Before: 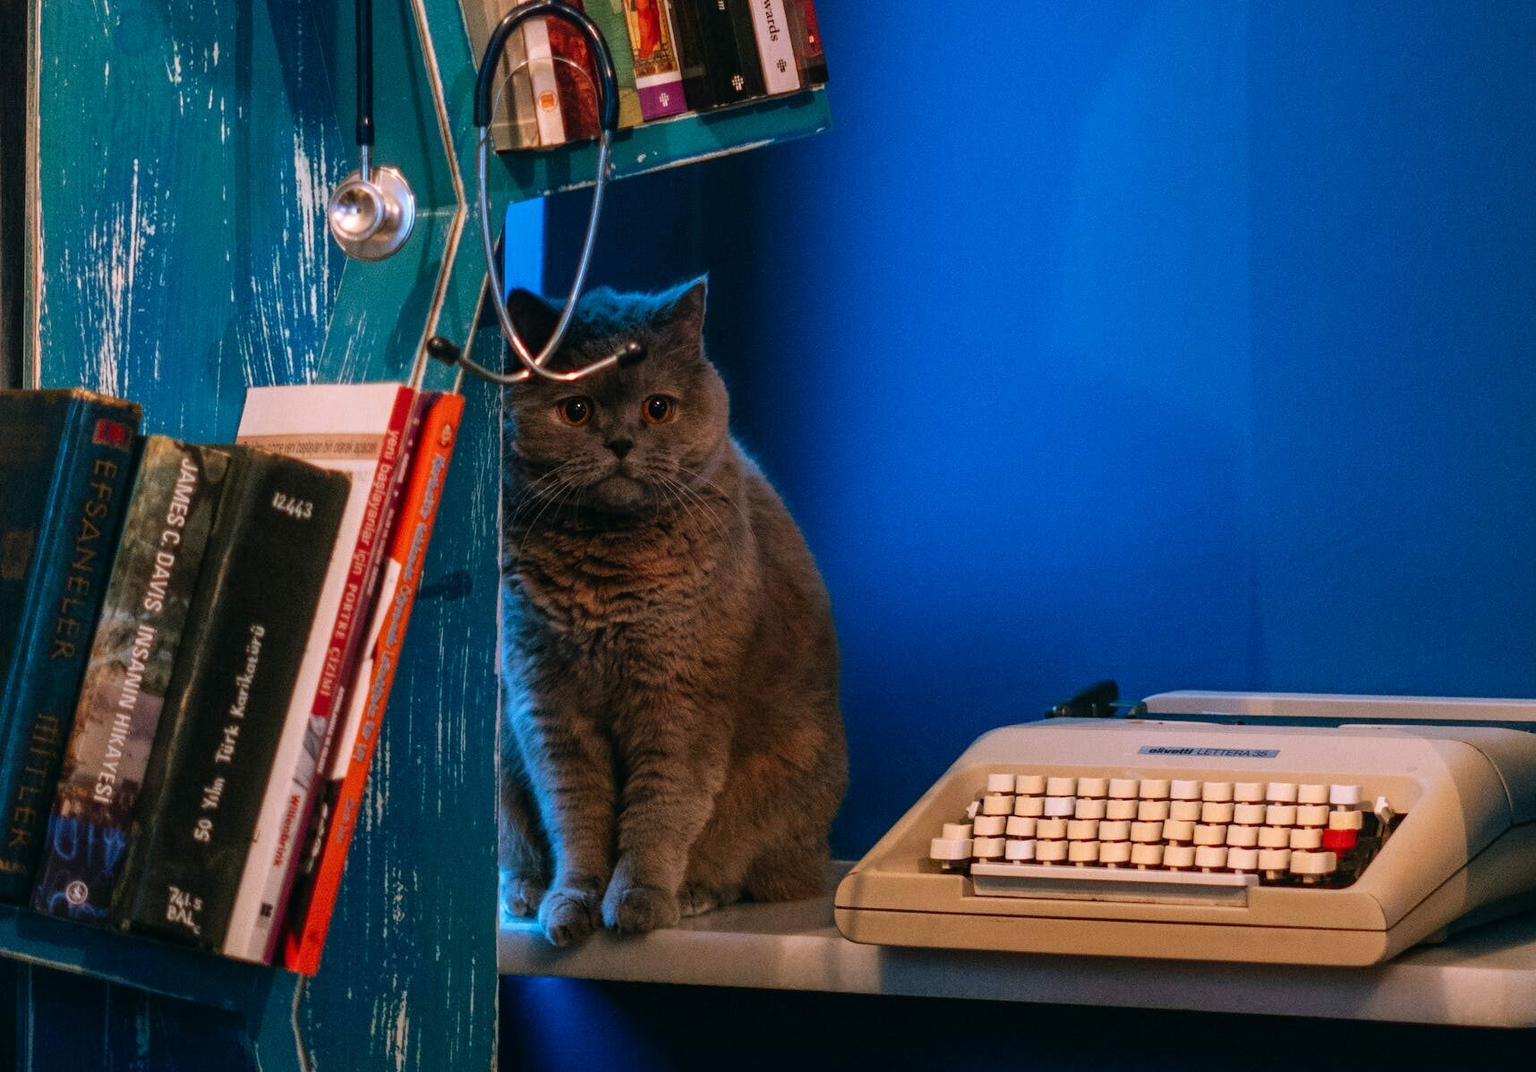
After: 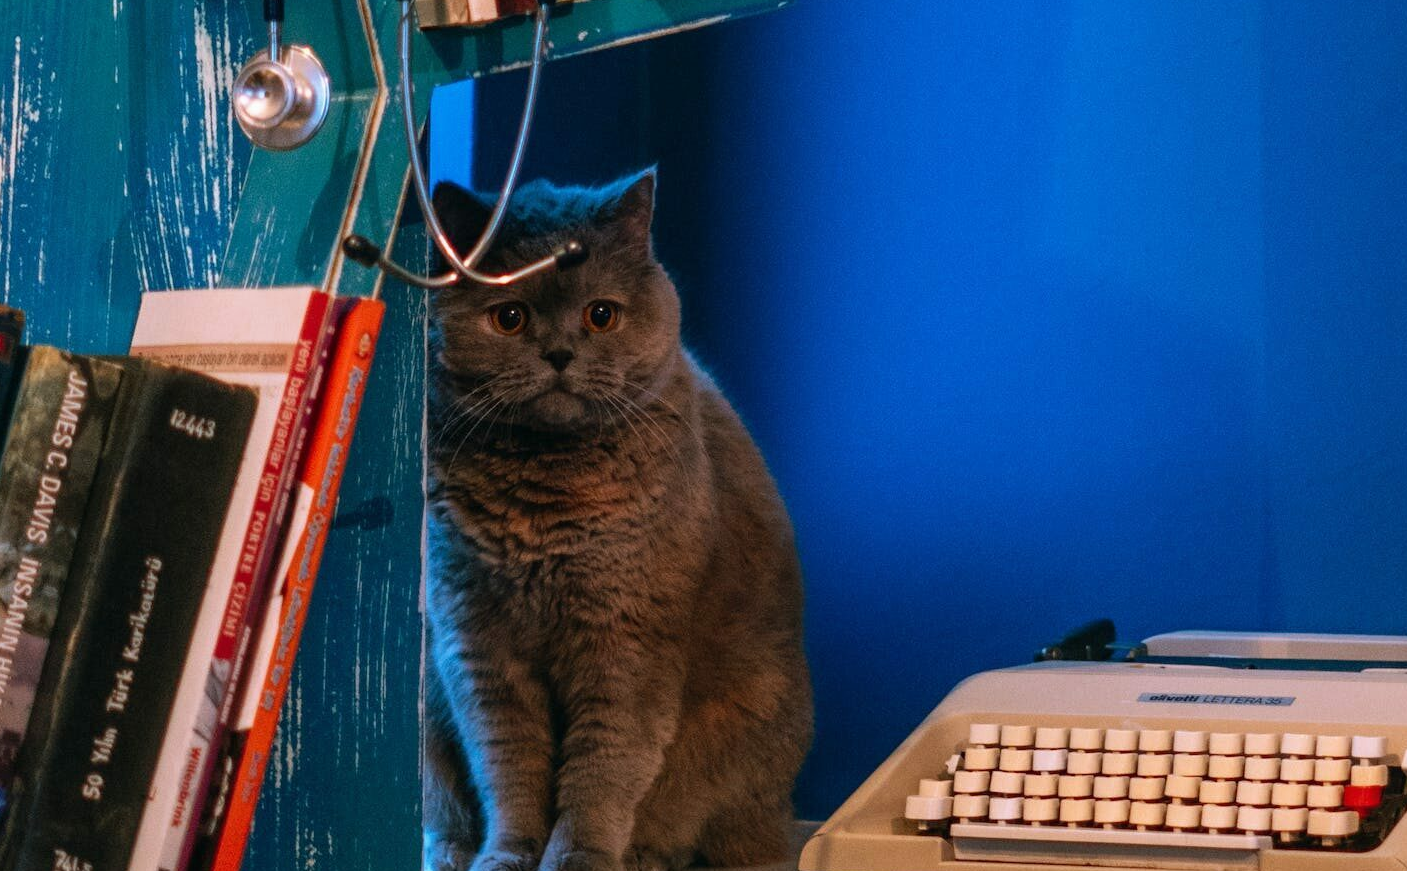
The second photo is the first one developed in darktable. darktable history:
exposure: exposure -0.021 EV, compensate highlight preservation false
crop: left 7.856%, top 11.836%, right 10.12%, bottom 15.387%
